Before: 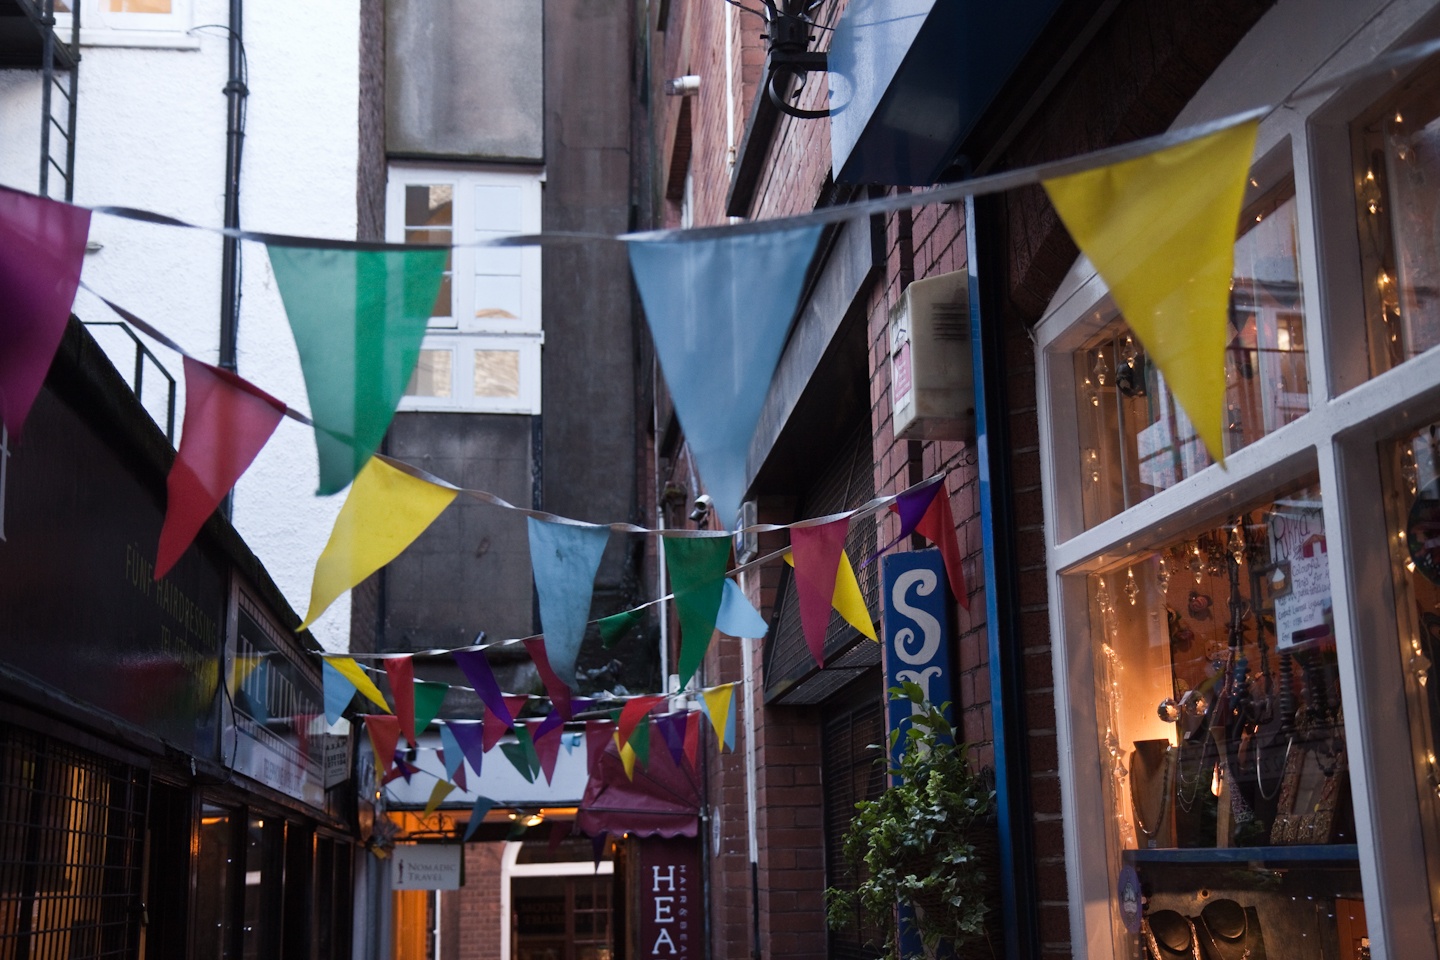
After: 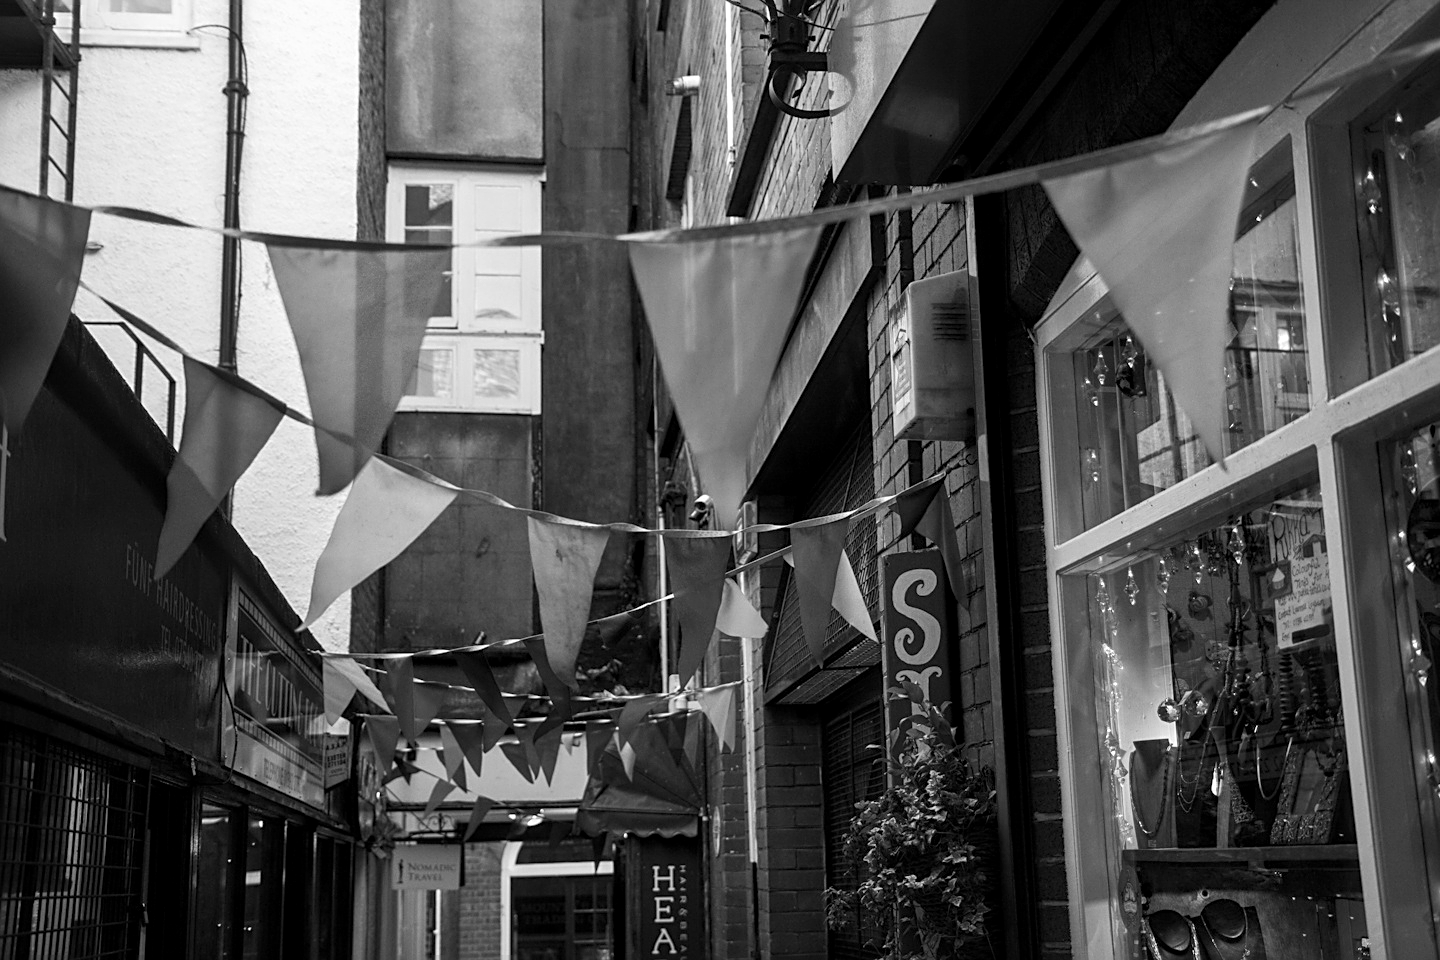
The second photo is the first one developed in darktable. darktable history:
sharpen: on, module defaults
local contrast: detail 130%
monochrome: on, module defaults
